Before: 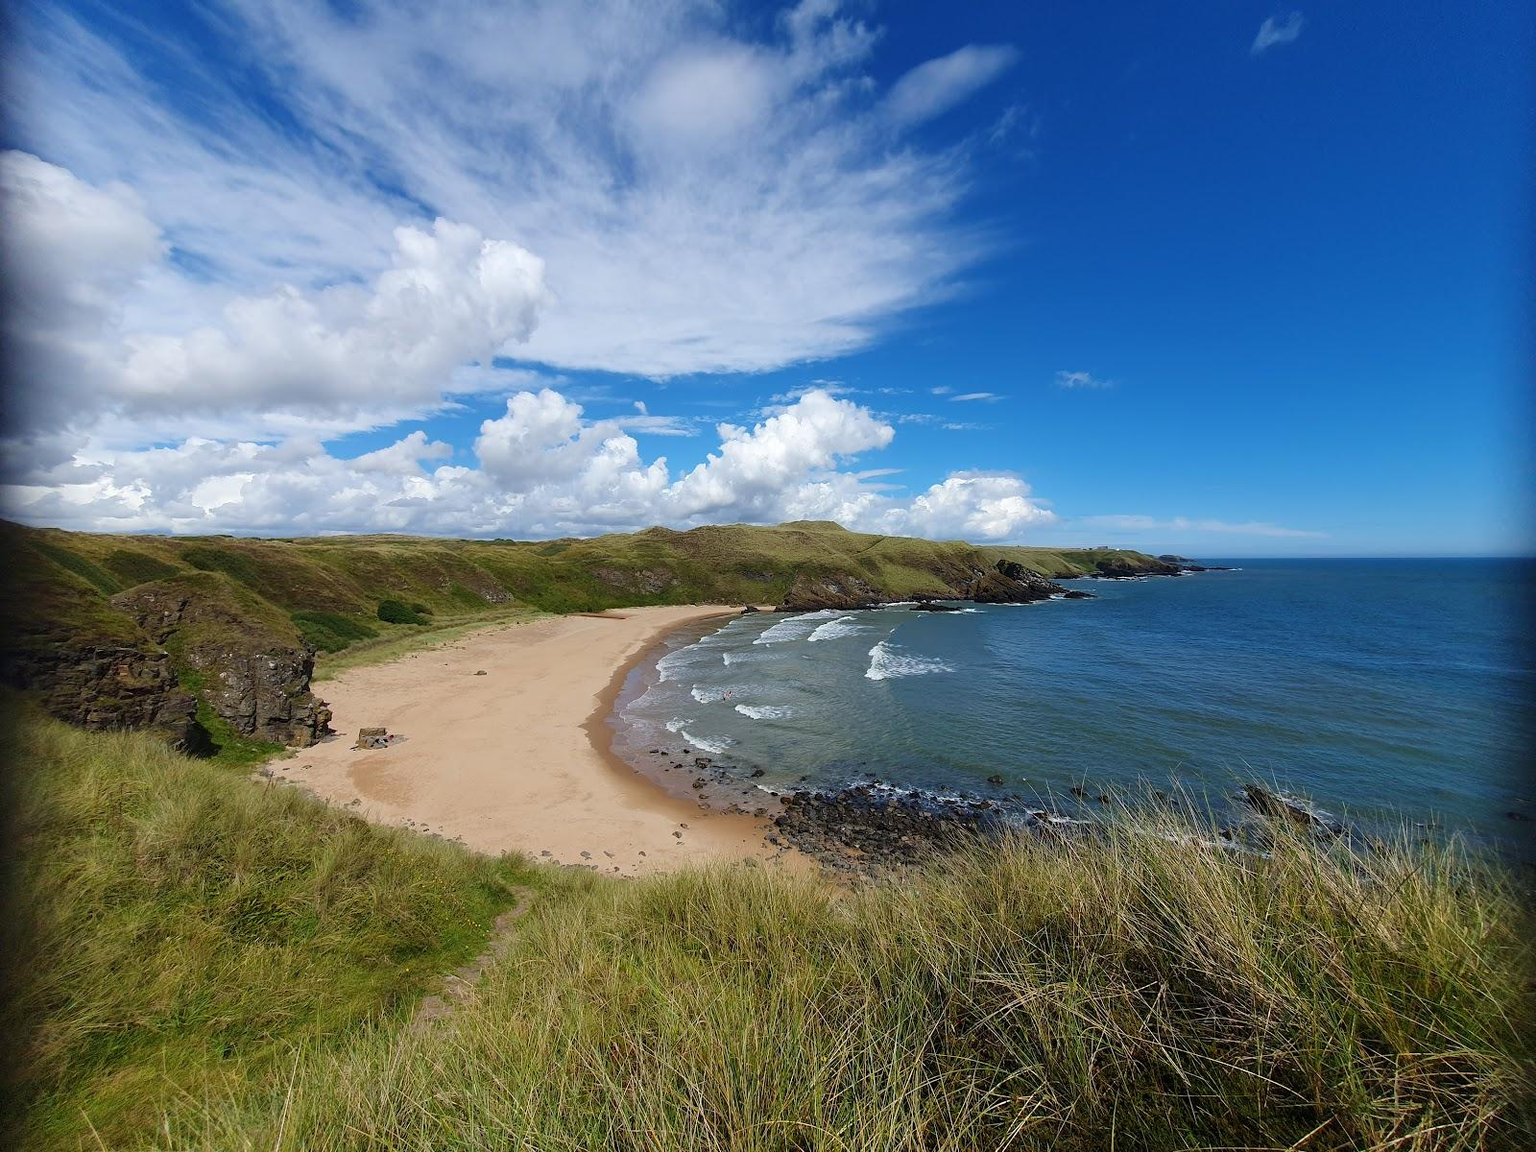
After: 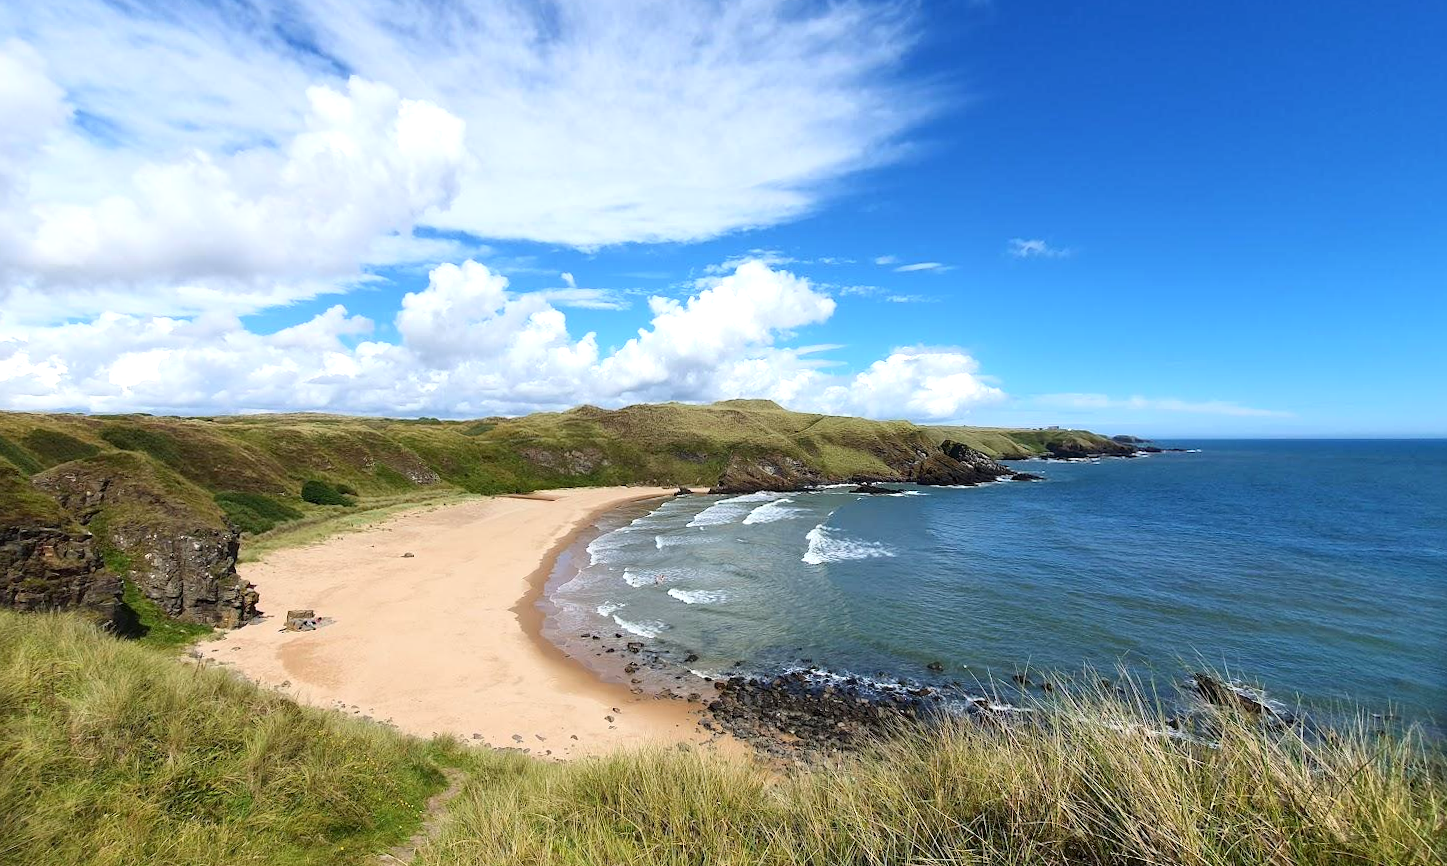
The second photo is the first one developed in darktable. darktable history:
exposure: black level correction 0.001, exposure 0.5 EV, compensate exposure bias true, compensate highlight preservation false
contrast brightness saturation: contrast 0.15, brightness 0.05
rotate and perspective: rotation 0.074°, lens shift (vertical) 0.096, lens shift (horizontal) -0.041, crop left 0.043, crop right 0.952, crop top 0.024, crop bottom 0.979
crop and rotate: left 2.991%, top 13.302%, right 1.981%, bottom 12.636%
